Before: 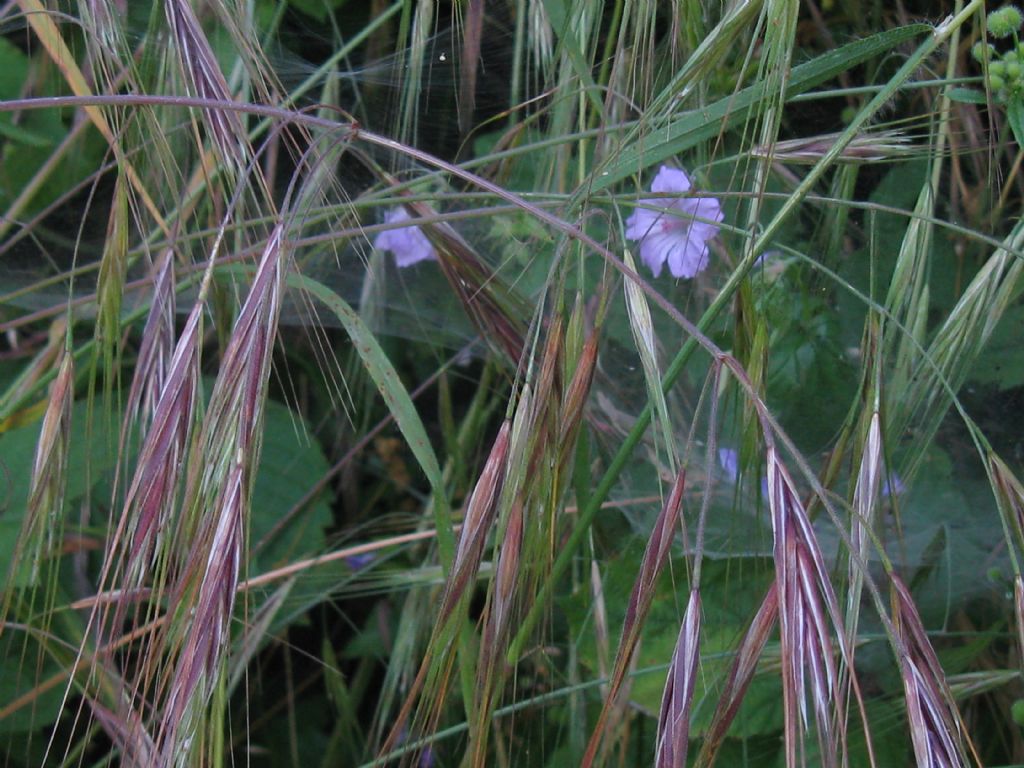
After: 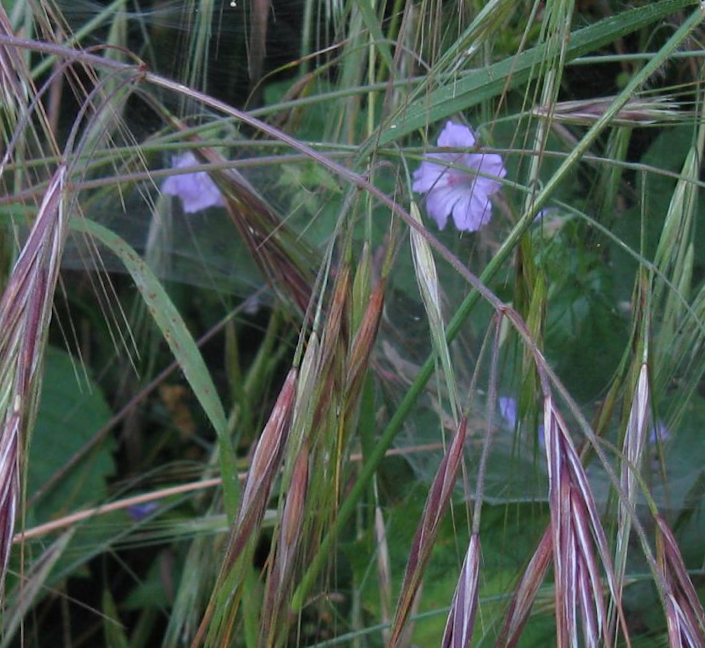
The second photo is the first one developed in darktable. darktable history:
rotate and perspective: rotation 0.679°, lens shift (horizontal) 0.136, crop left 0.009, crop right 0.991, crop top 0.078, crop bottom 0.95
crop and rotate: left 24.034%, top 2.838%, right 6.406%, bottom 6.299%
